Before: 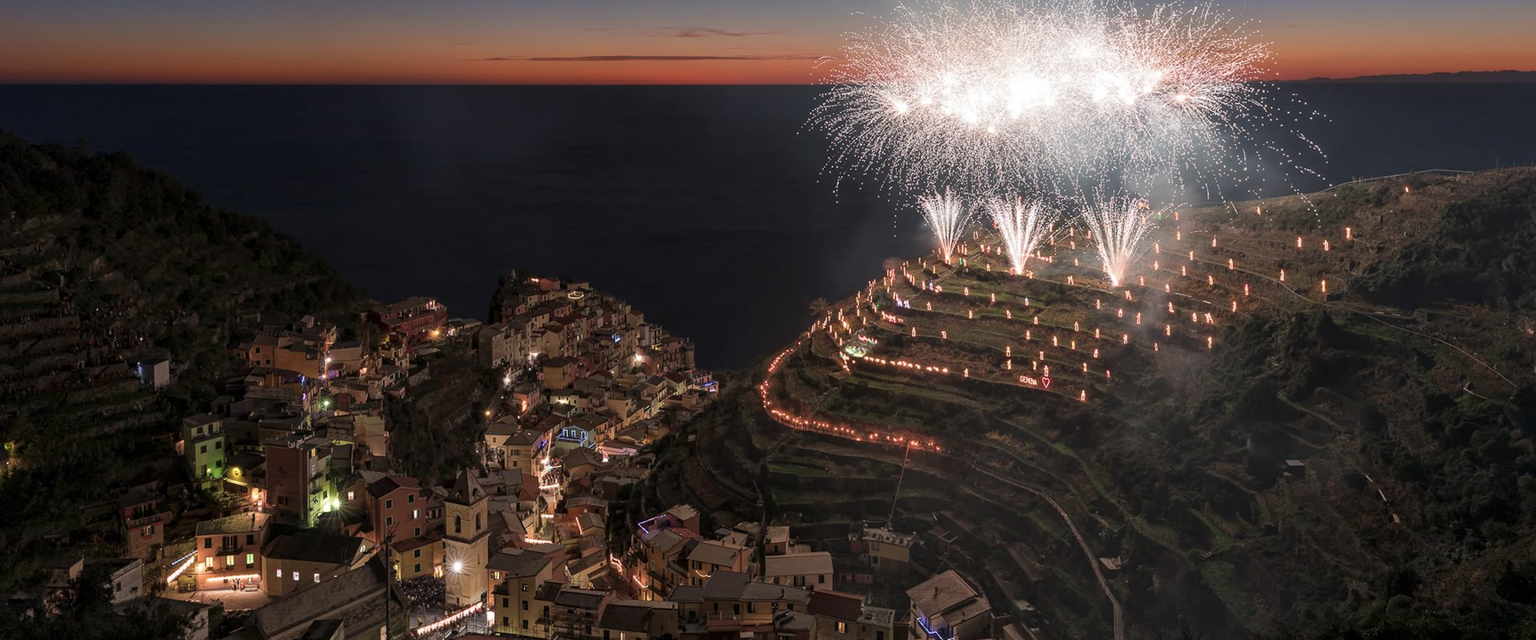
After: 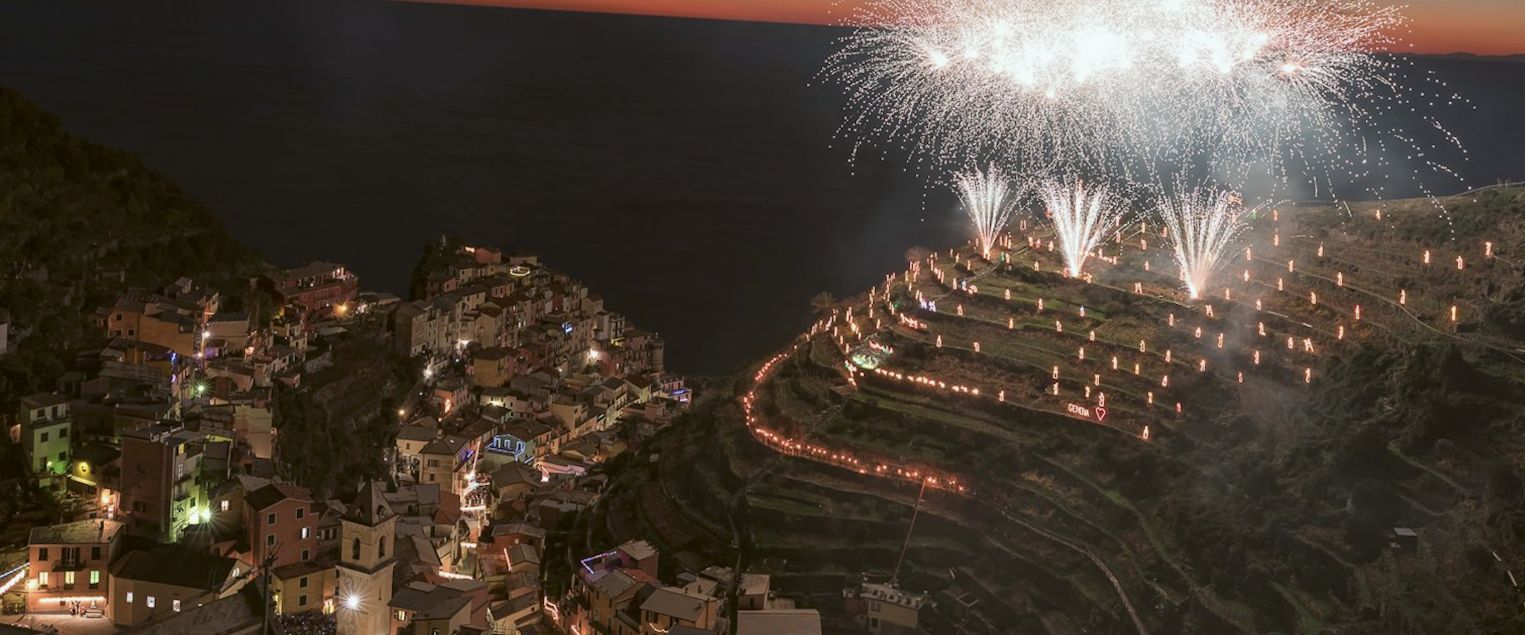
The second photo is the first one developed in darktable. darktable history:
crop and rotate: angle -3.27°, left 5.211%, top 5.211%, right 4.607%, bottom 4.607%
color balance: lift [1.004, 1.002, 1.002, 0.998], gamma [1, 1.007, 1.002, 0.993], gain [1, 0.977, 1.013, 1.023], contrast -3.64%
